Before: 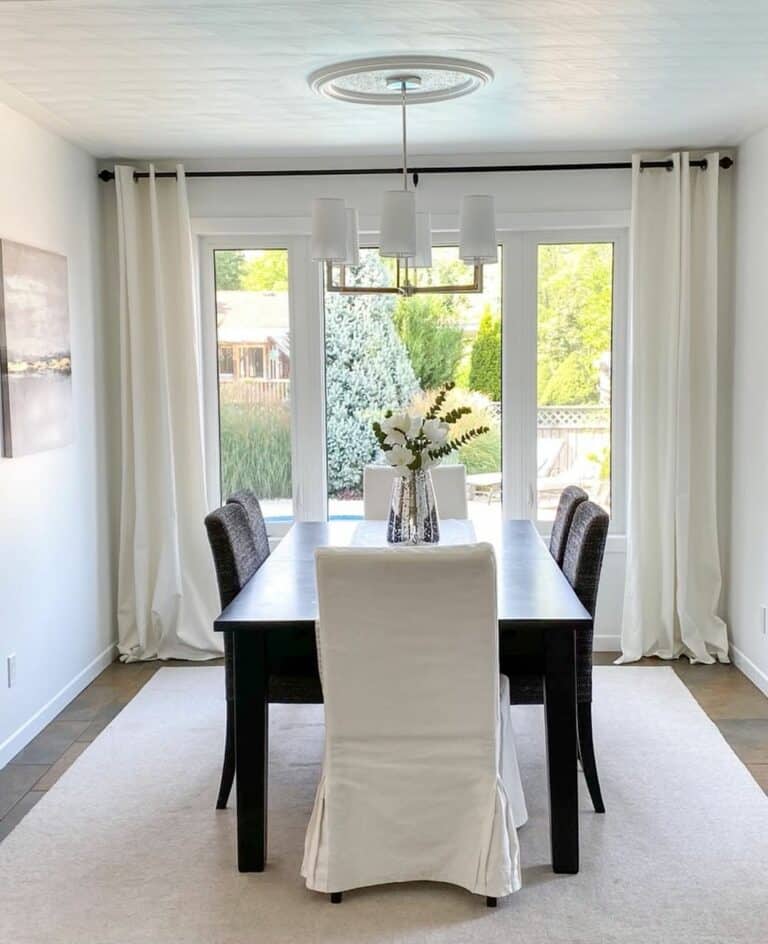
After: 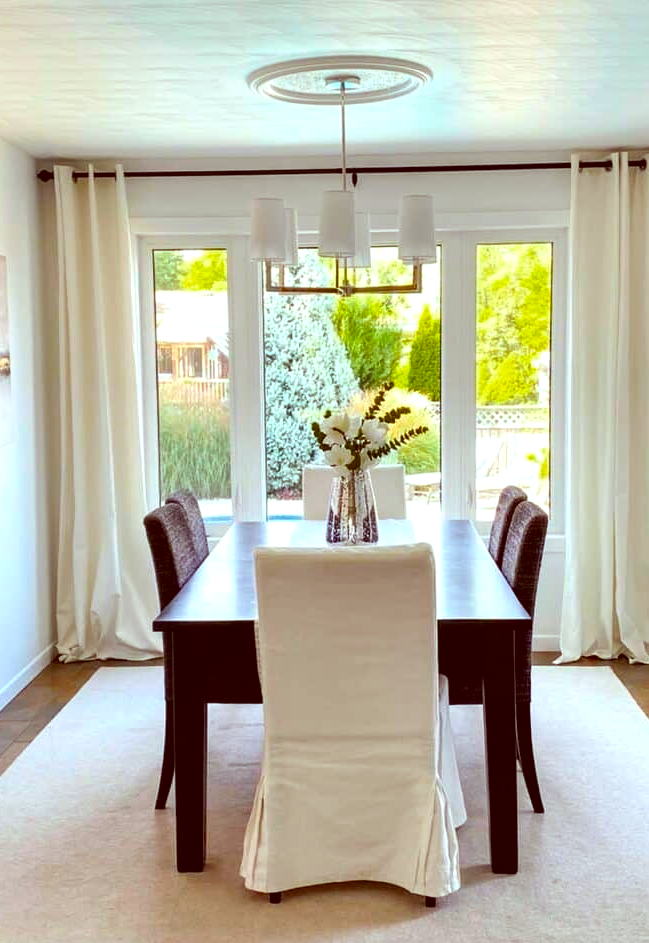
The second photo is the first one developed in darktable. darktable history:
crop: left 8%, right 7.381%
color balance rgb: linear chroma grading › global chroma 15.582%, perceptual saturation grading › global saturation 30.222%, global vibrance 9.439%, contrast 14.391%, saturation formula JzAzBz (2021)
color correction: highlights a* -7.07, highlights b* -0.185, shadows a* 20.66, shadows b* 11.26
